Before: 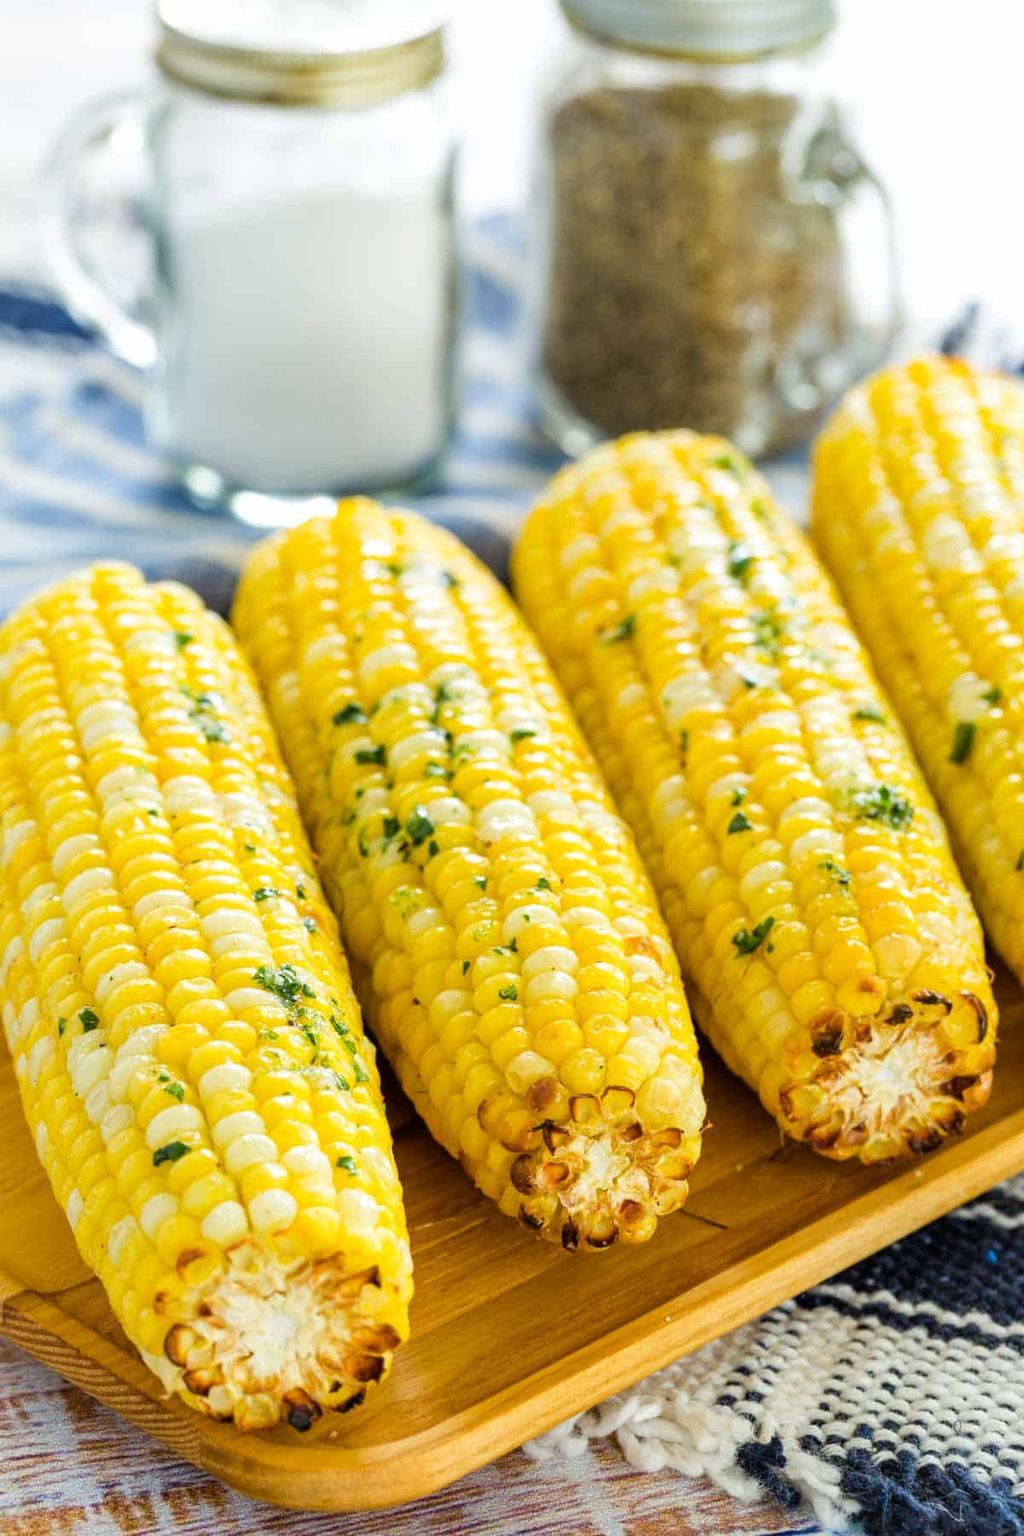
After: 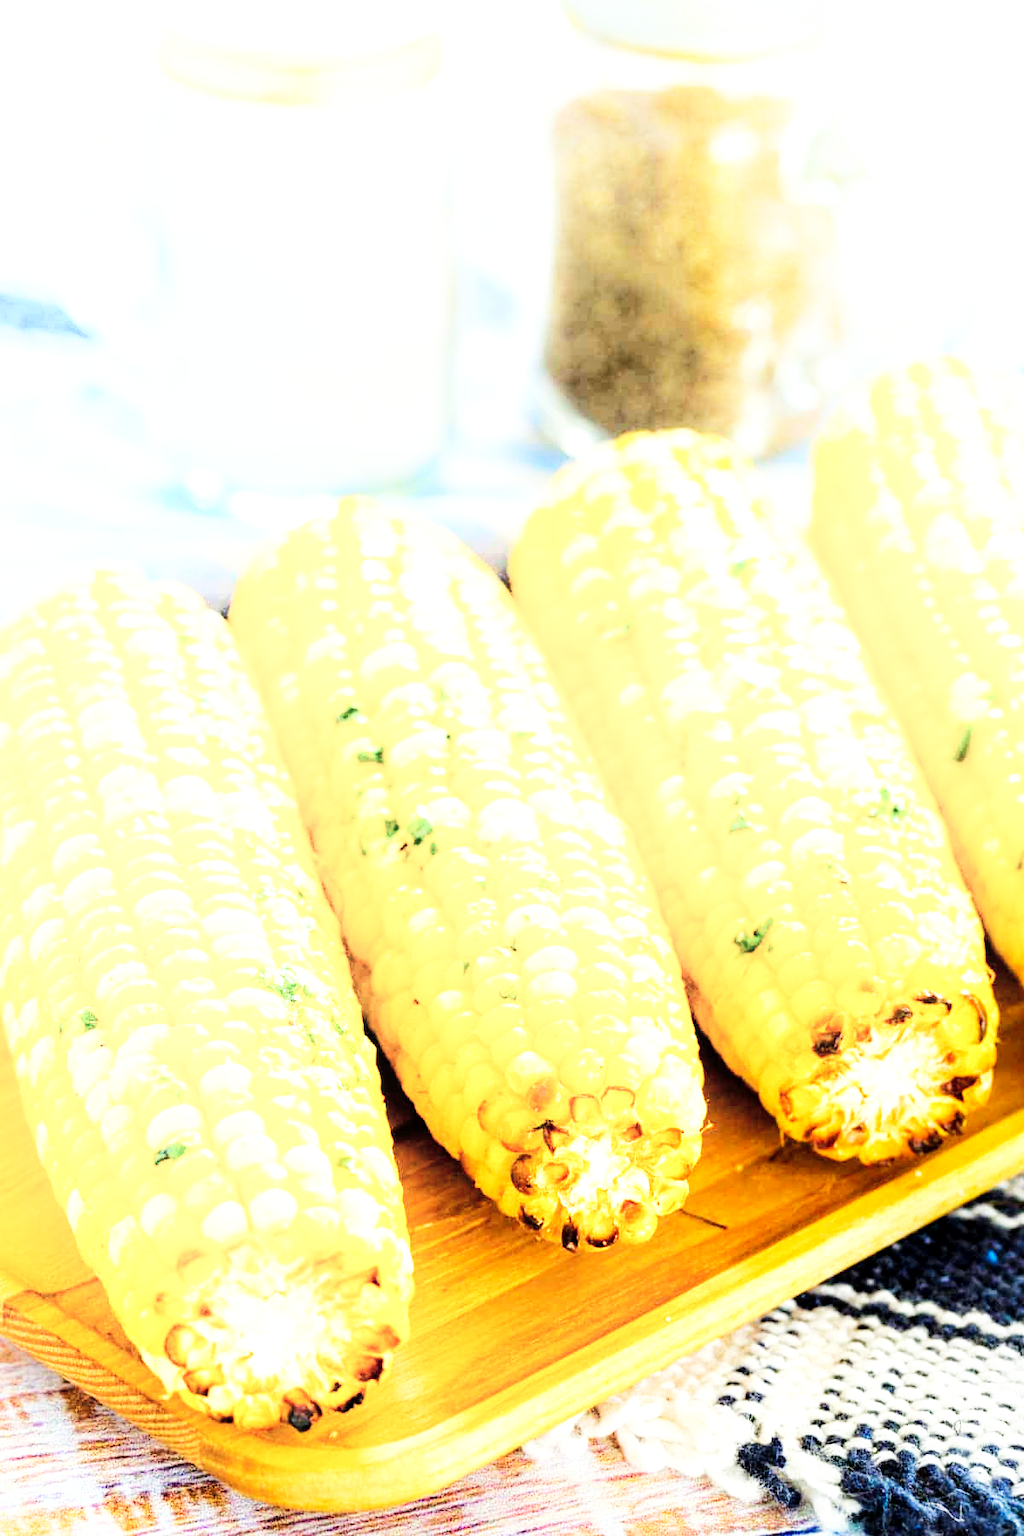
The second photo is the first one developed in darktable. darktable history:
local contrast: mode bilateral grid, contrast 20, coarseness 51, detail 148%, midtone range 0.2
base curve: curves: ch0 [(0, 0) (0.007, 0.004) (0.027, 0.03) (0.046, 0.07) (0.207, 0.54) (0.442, 0.872) (0.673, 0.972) (1, 1)], preserve colors none
shadows and highlights: highlights 70.15, soften with gaussian
